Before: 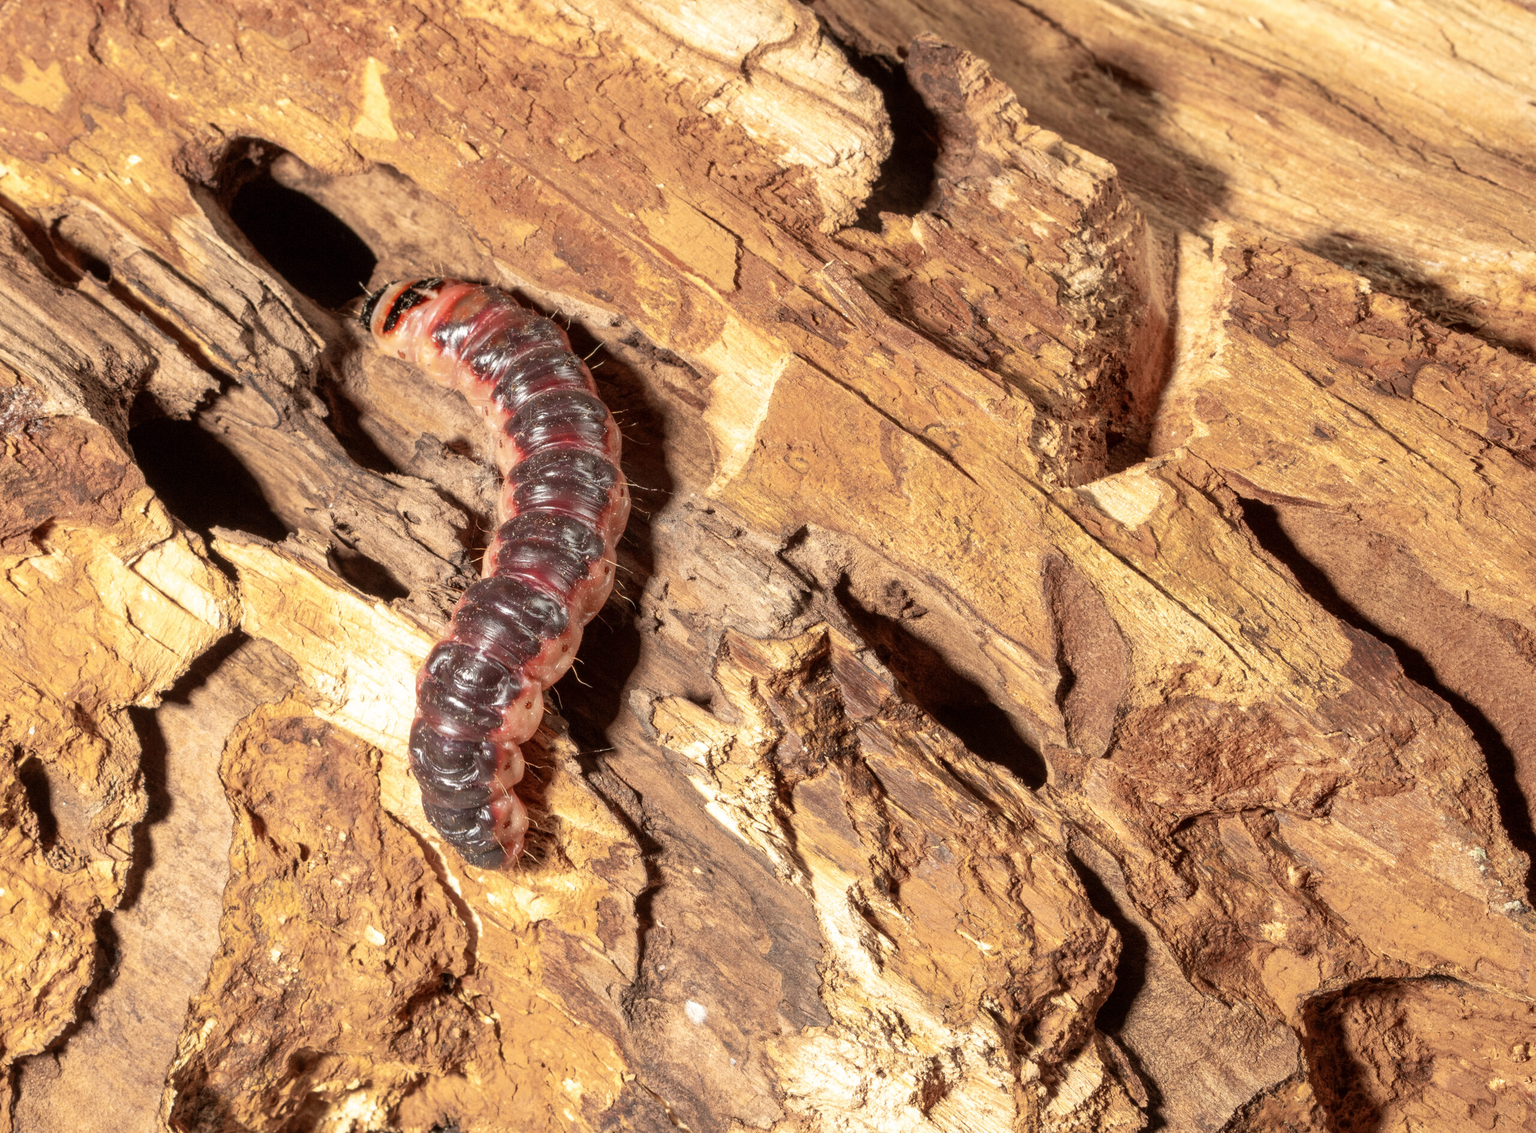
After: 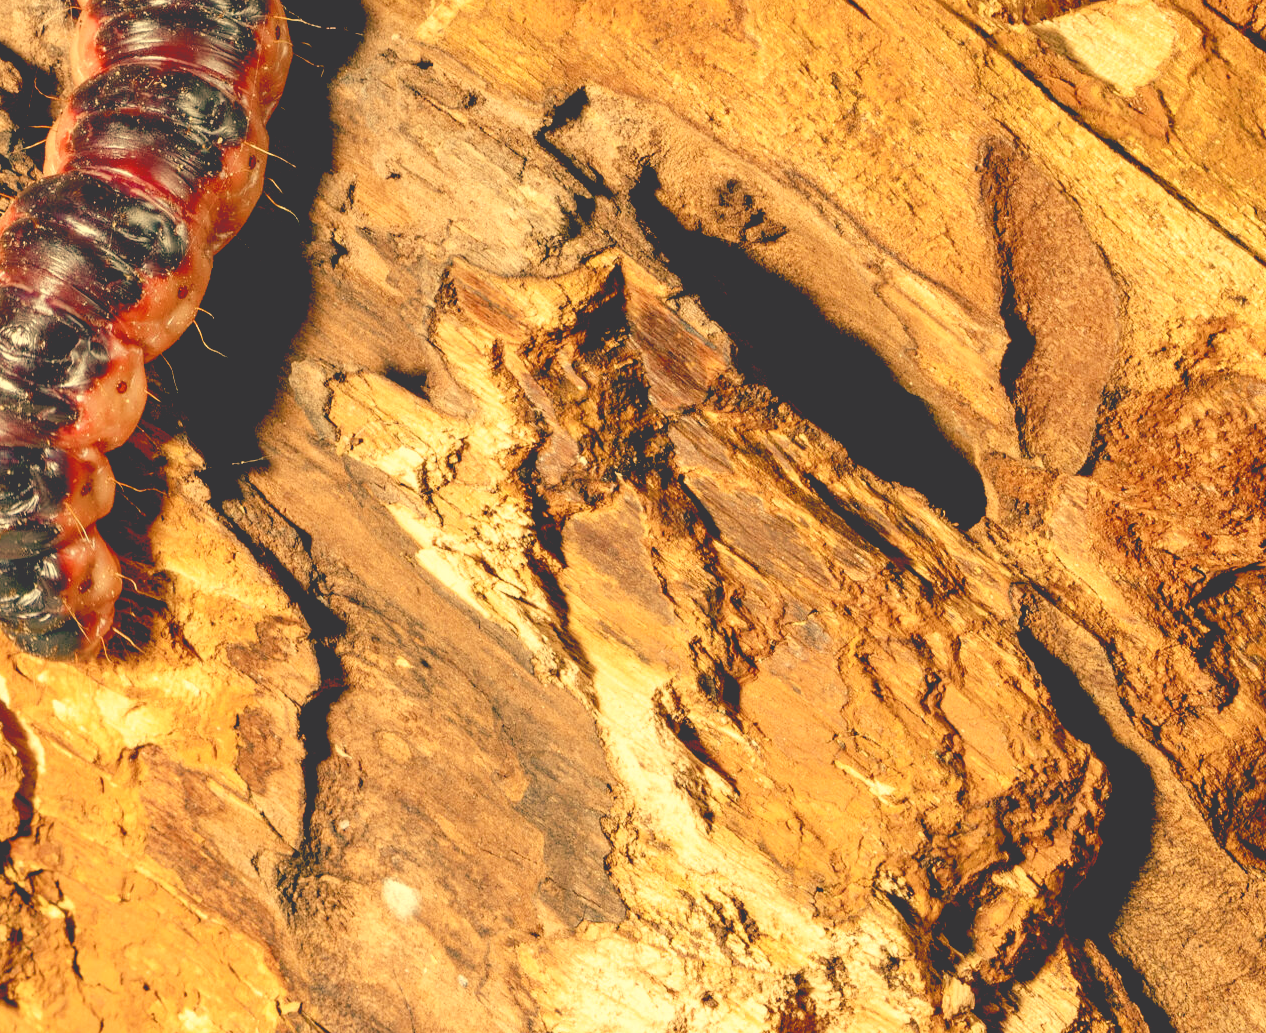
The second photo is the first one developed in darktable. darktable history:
color balance: mode lift, gamma, gain (sRGB), lift [1, 0.69, 1, 1], gamma [1, 1.482, 1, 1], gain [1, 1, 1, 0.802]
crop: left 29.672%, top 41.786%, right 20.851%, bottom 3.487%
color balance rgb: shadows lift › chroma 2%, shadows lift › hue 247.2°, power › chroma 0.3%, power › hue 25.2°, highlights gain › chroma 3%, highlights gain › hue 60°, global offset › luminance 2%, perceptual saturation grading › global saturation 20%, perceptual saturation grading › highlights -20%, perceptual saturation grading › shadows 30%
contrast brightness saturation: brightness 0.13
exposure: black level correction 0.047, exposure 0.013 EV, compensate highlight preservation false
